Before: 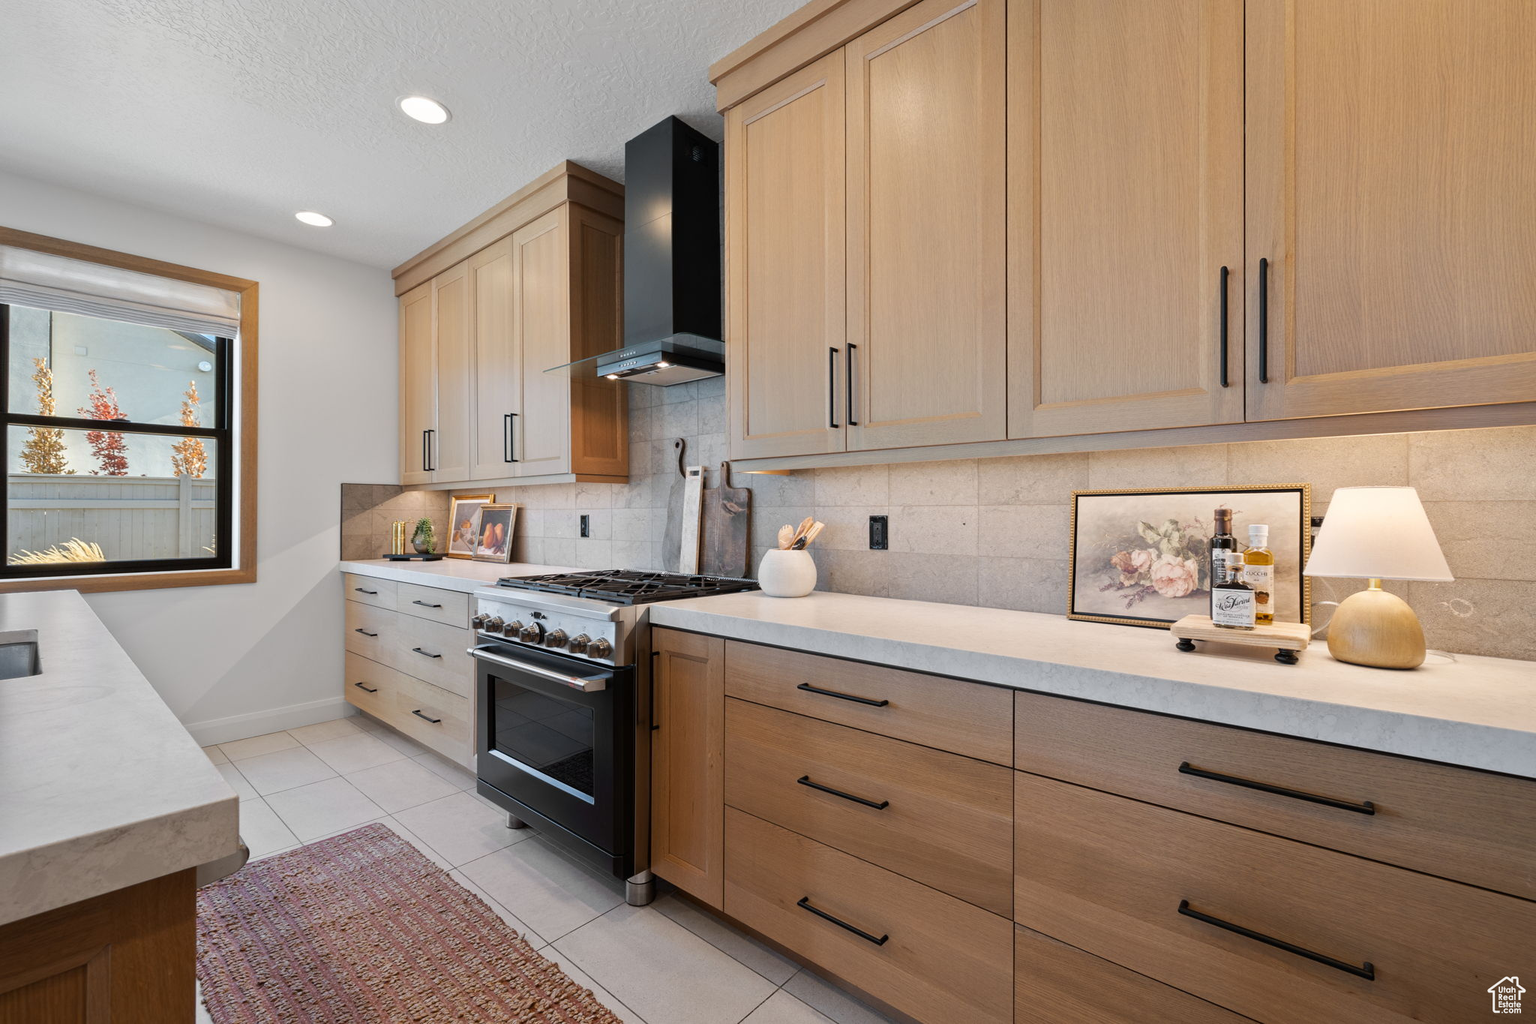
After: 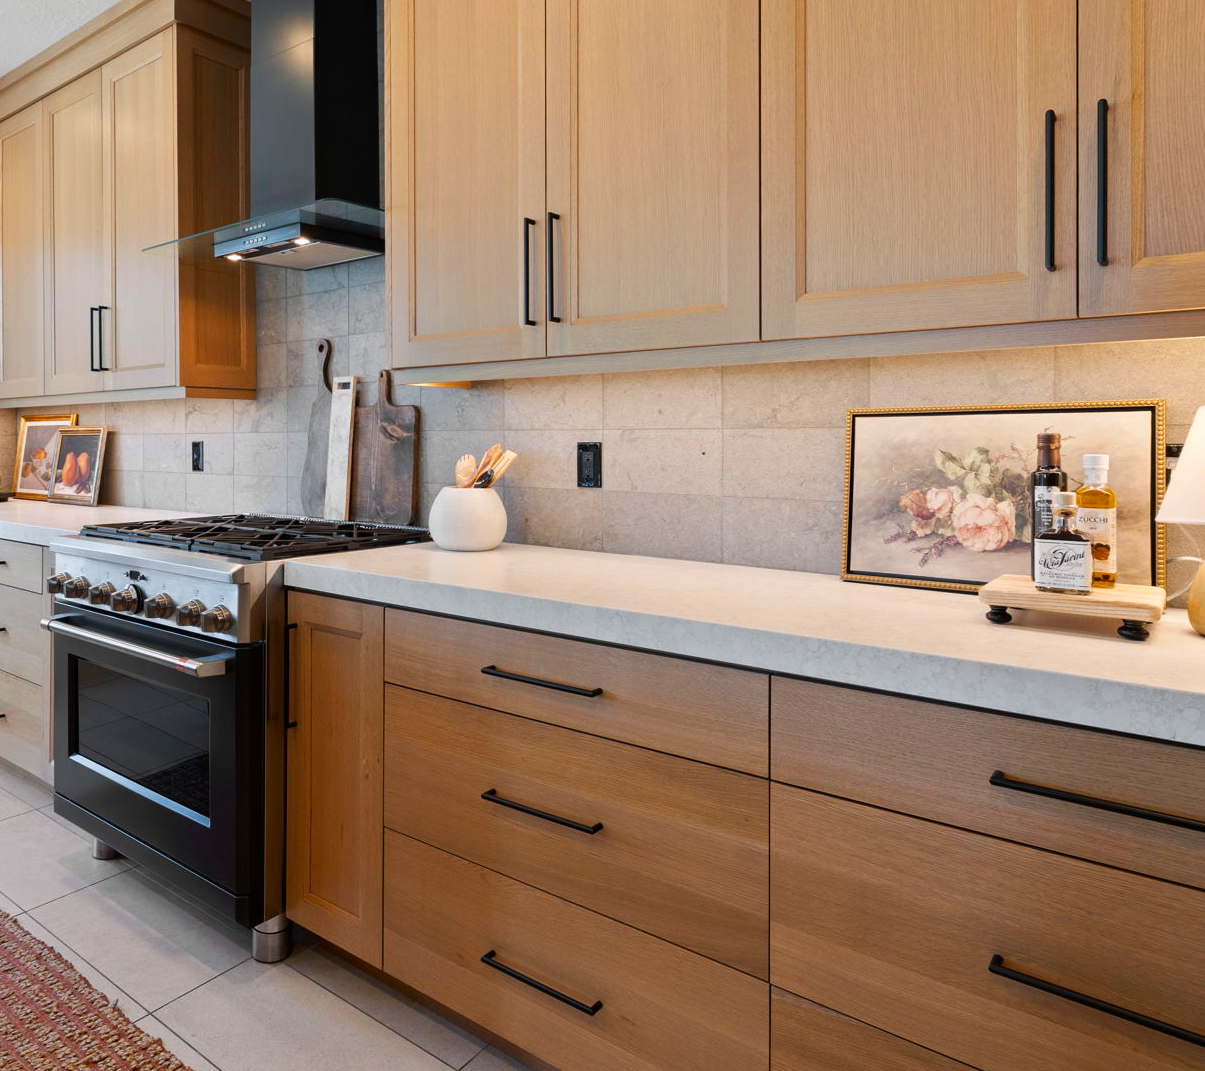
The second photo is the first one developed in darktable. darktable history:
contrast brightness saturation: brightness -0.016, saturation 0.354
shadows and highlights: shadows -0.603, highlights 39.1
crop and rotate: left 28.44%, top 18%, right 12.674%, bottom 3.531%
contrast equalizer: octaves 7, y [[0.5 ×6], [0.5 ×6], [0.5, 0.5, 0.501, 0.545, 0.707, 0.863], [0 ×6], [0 ×6]], mix -0.99
